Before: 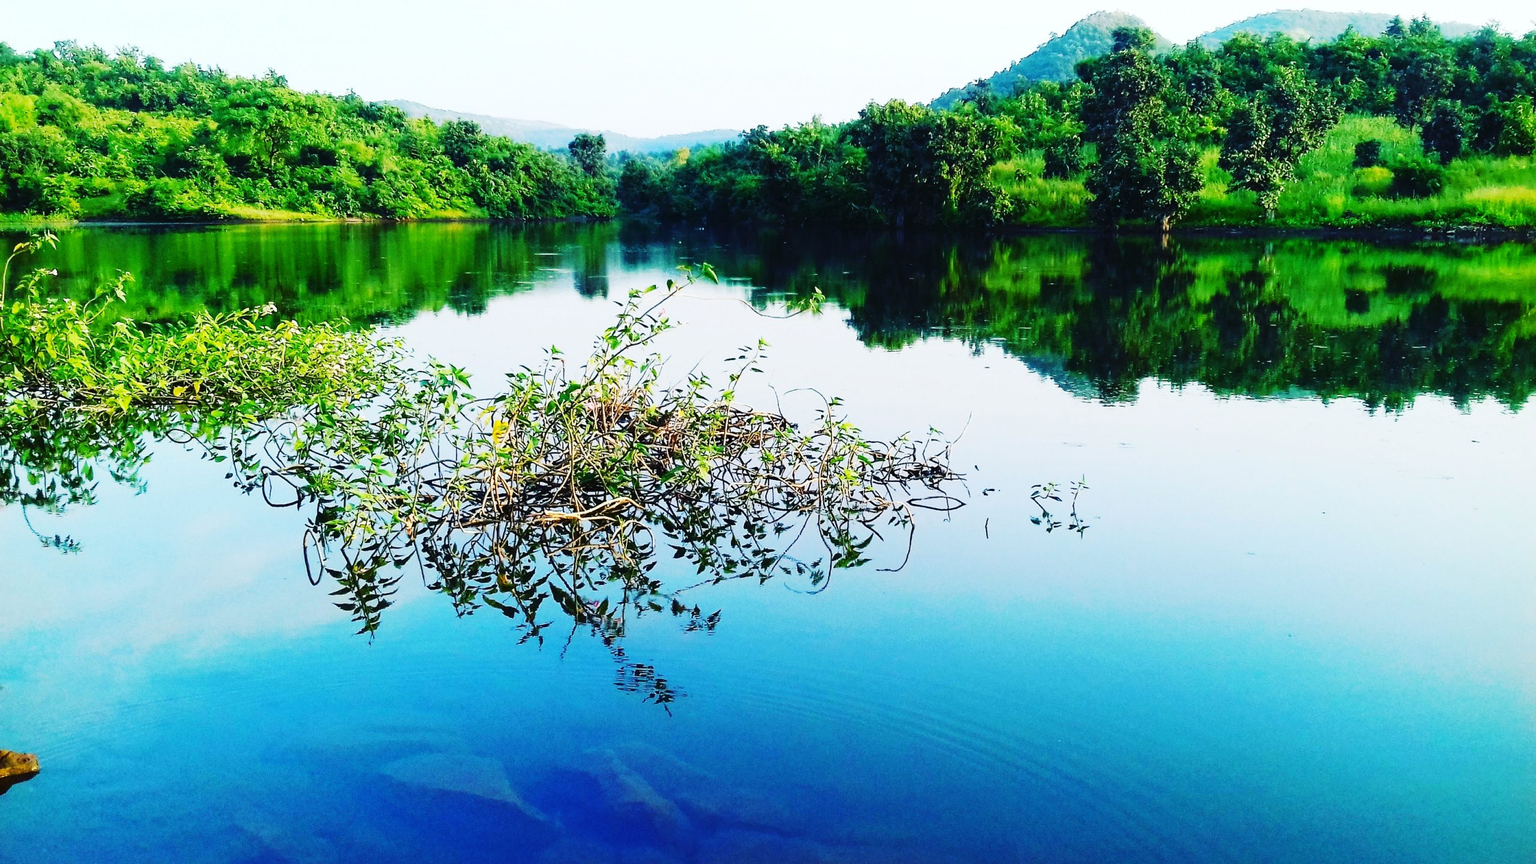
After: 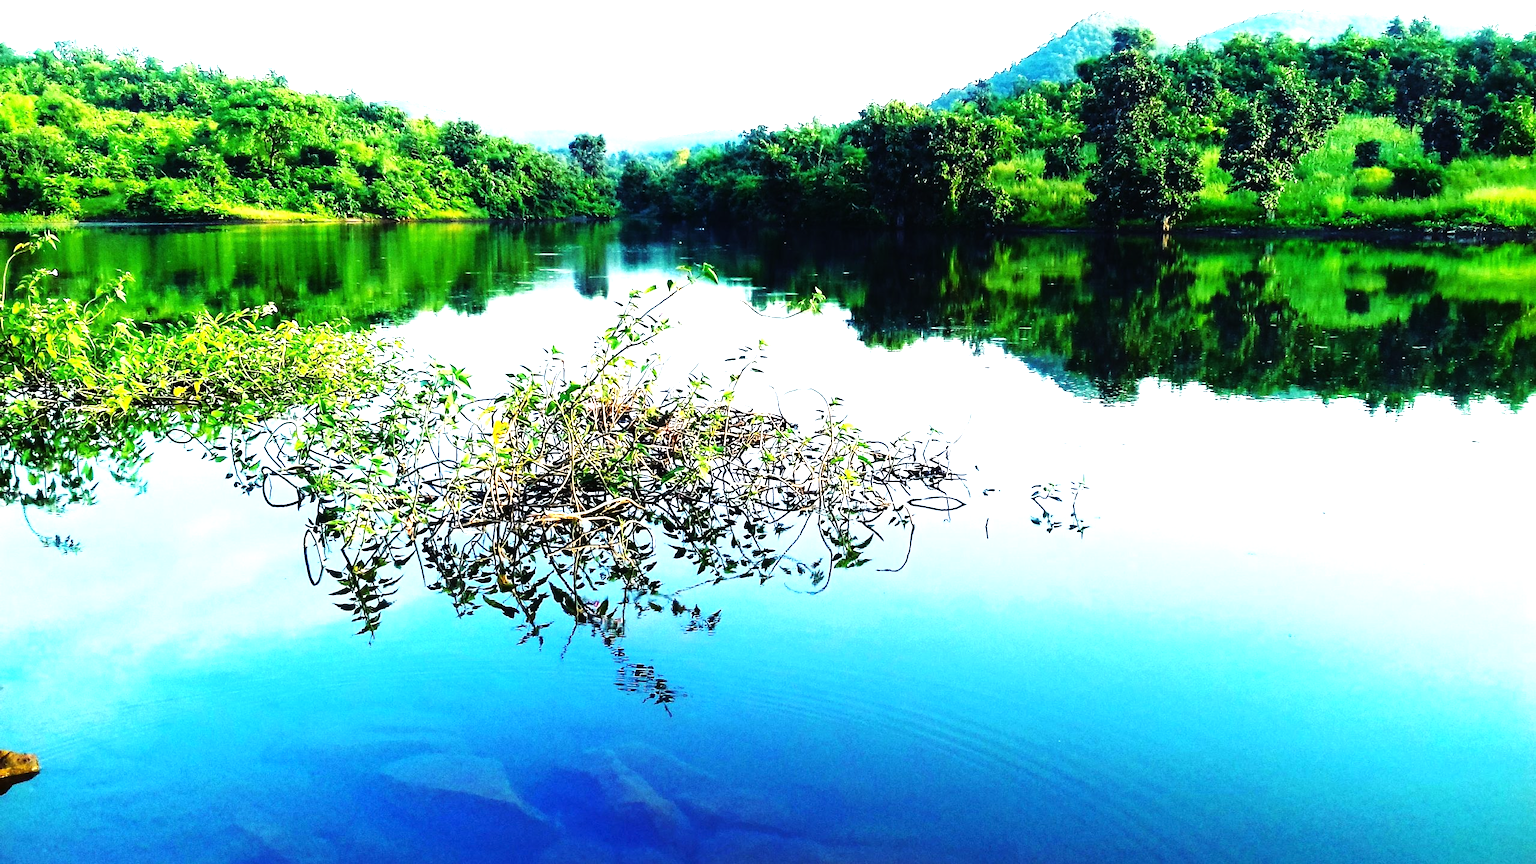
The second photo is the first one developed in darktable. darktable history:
tone equalizer: -8 EV -0.729 EV, -7 EV -0.667 EV, -6 EV -0.578 EV, -5 EV -0.425 EV, -3 EV 0.394 EV, -2 EV 0.6 EV, -1 EV 0.679 EV, +0 EV 0.74 EV
